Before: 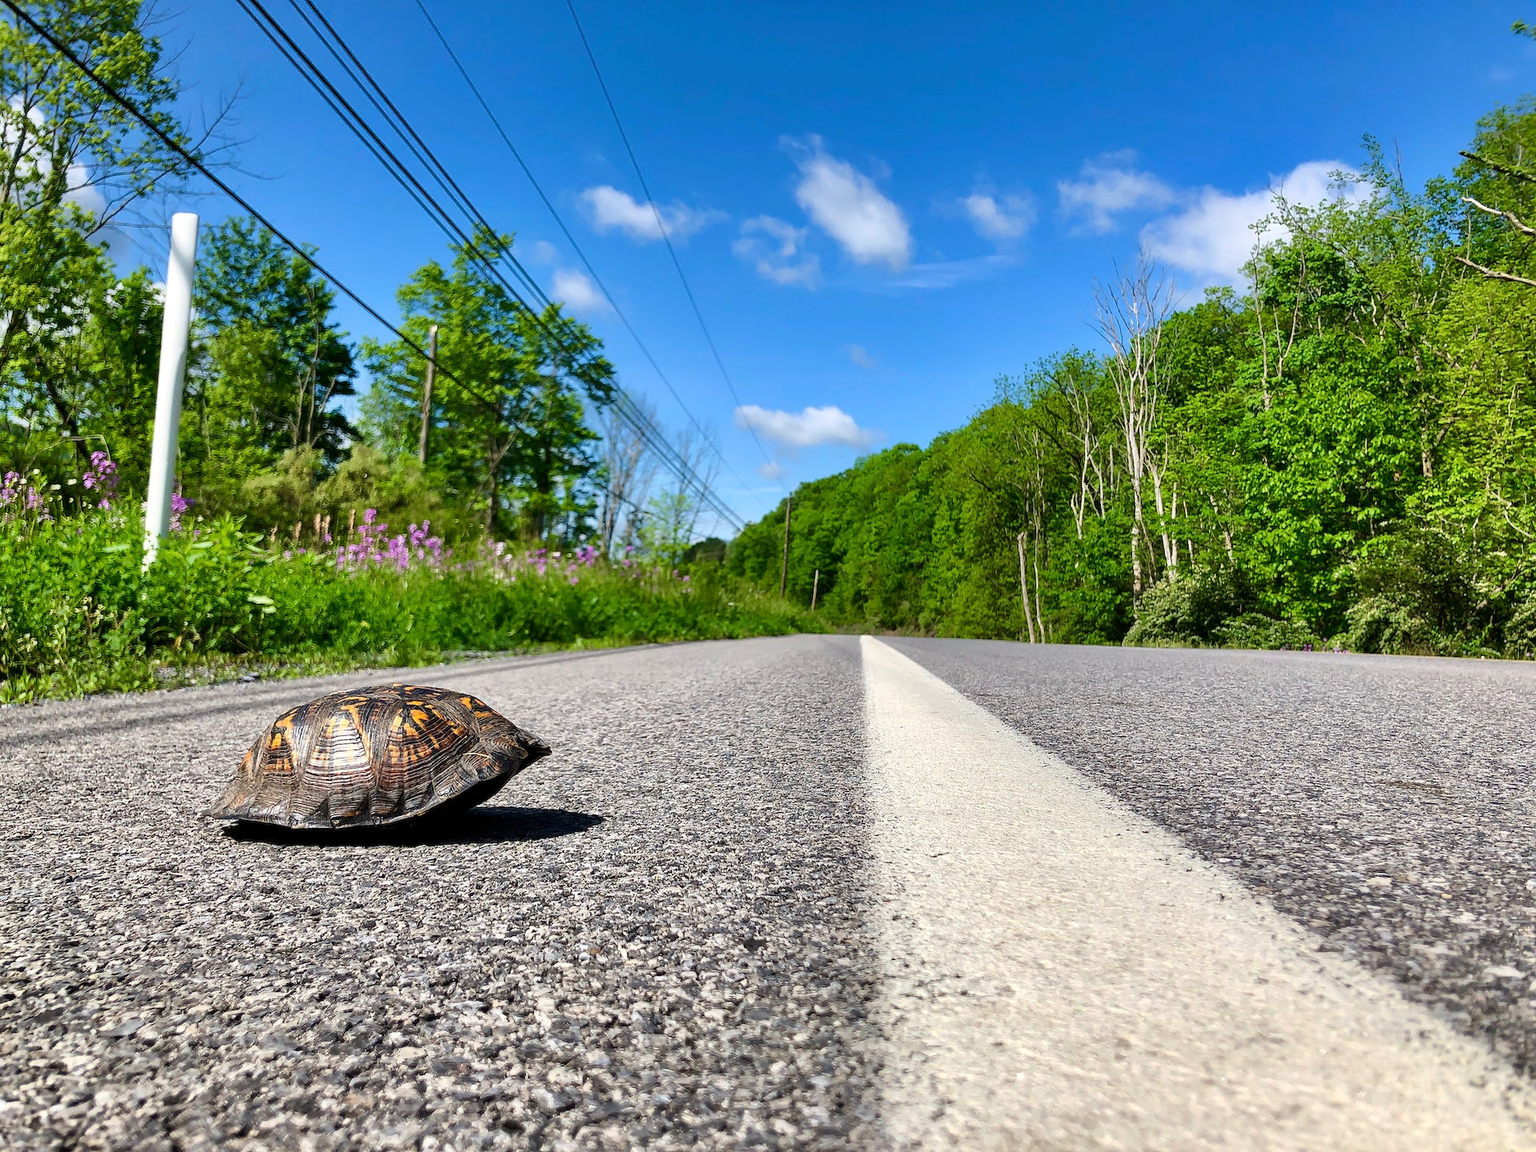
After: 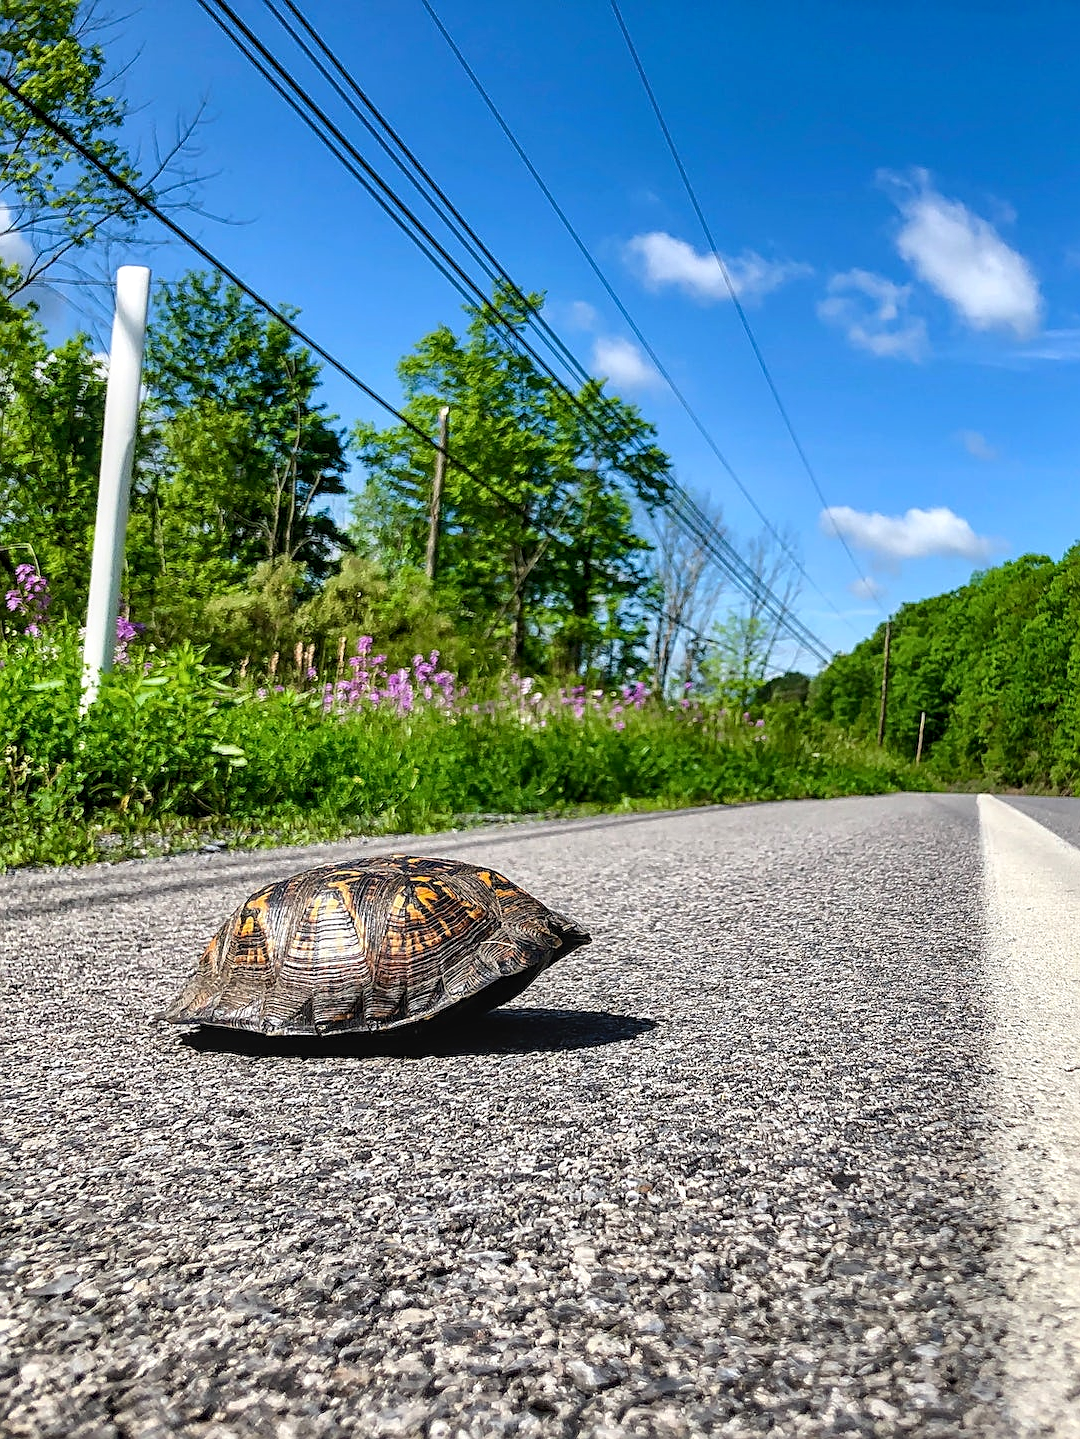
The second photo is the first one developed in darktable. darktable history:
crop: left 5.114%, right 38.589%
sharpen: on, module defaults
local contrast: on, module defaults
